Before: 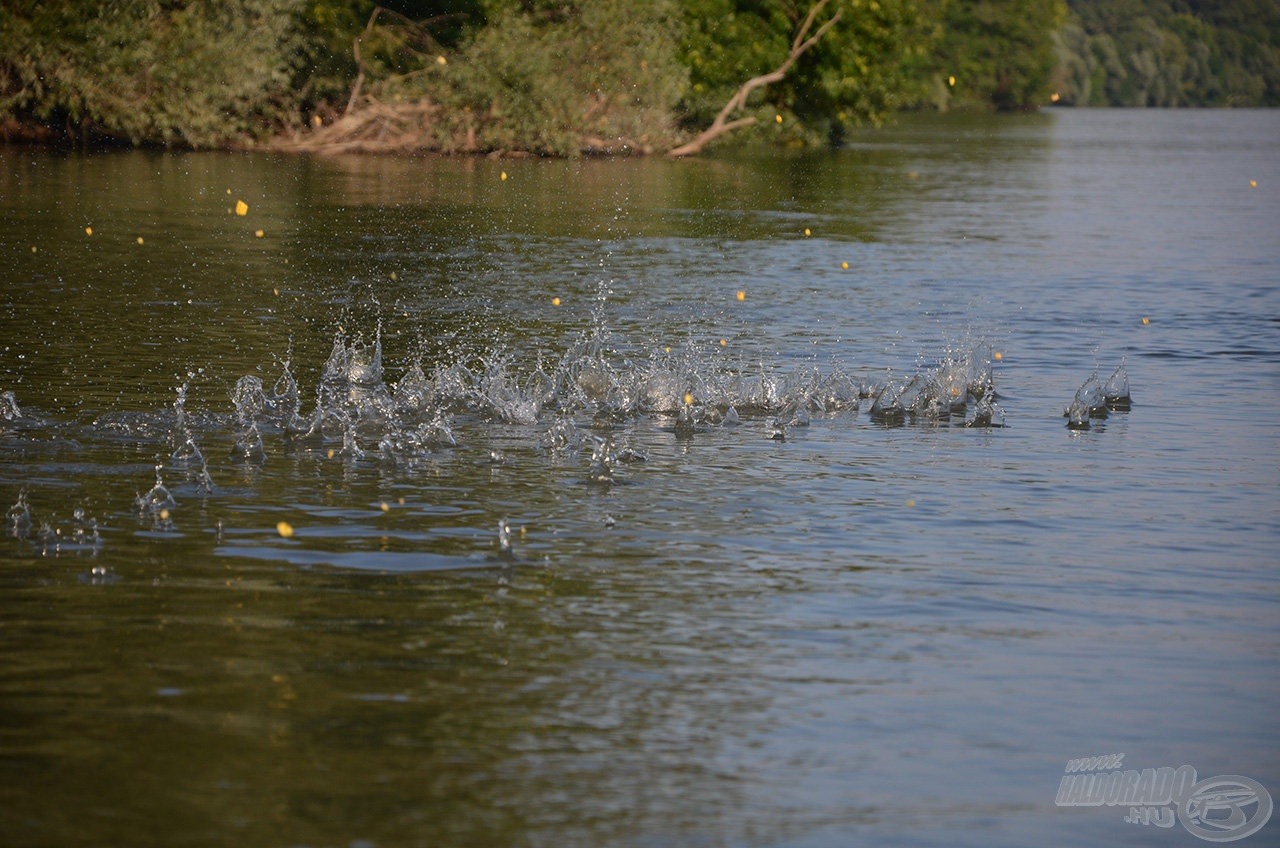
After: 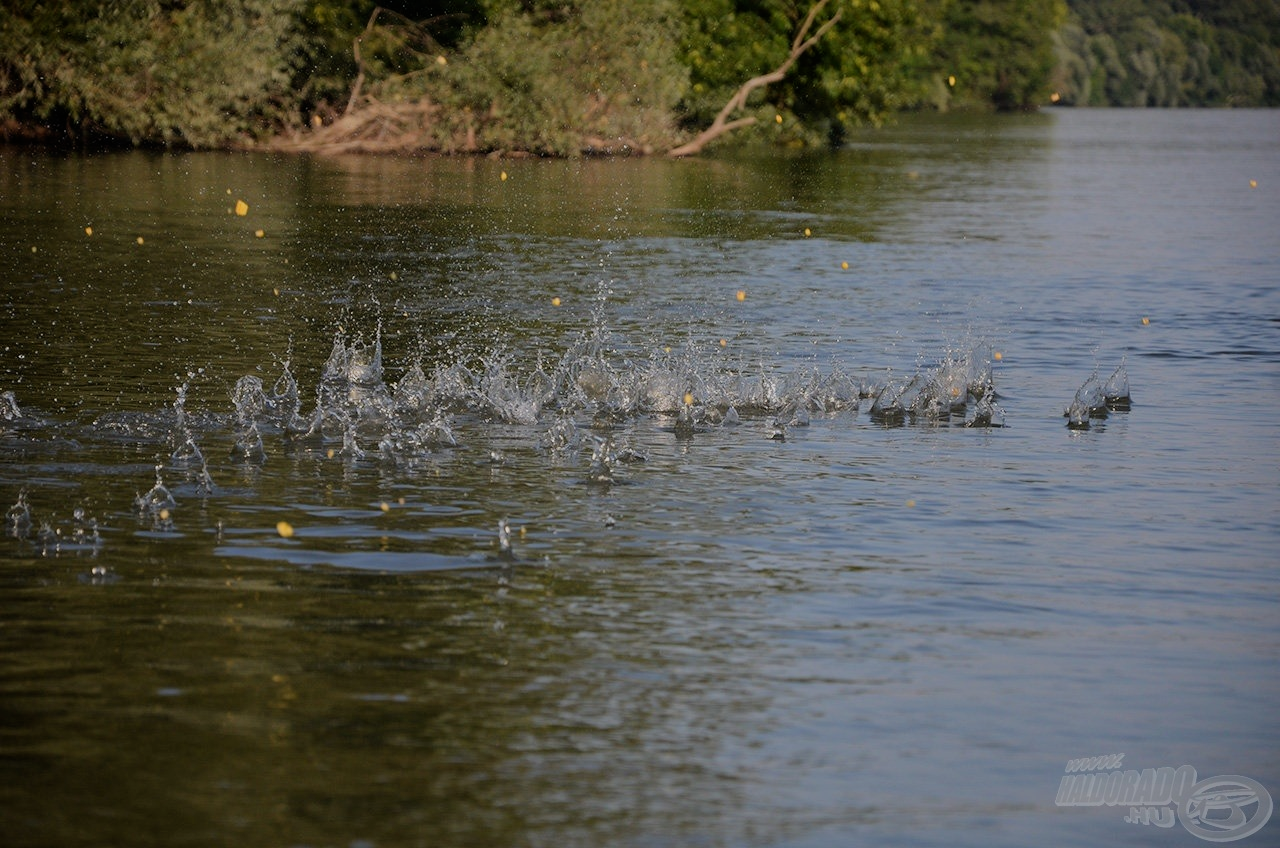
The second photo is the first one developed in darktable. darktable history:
filmic rgb: black relative exposure -8.42 EV, white relative exposure 4.68 EV, hardness 3.83
